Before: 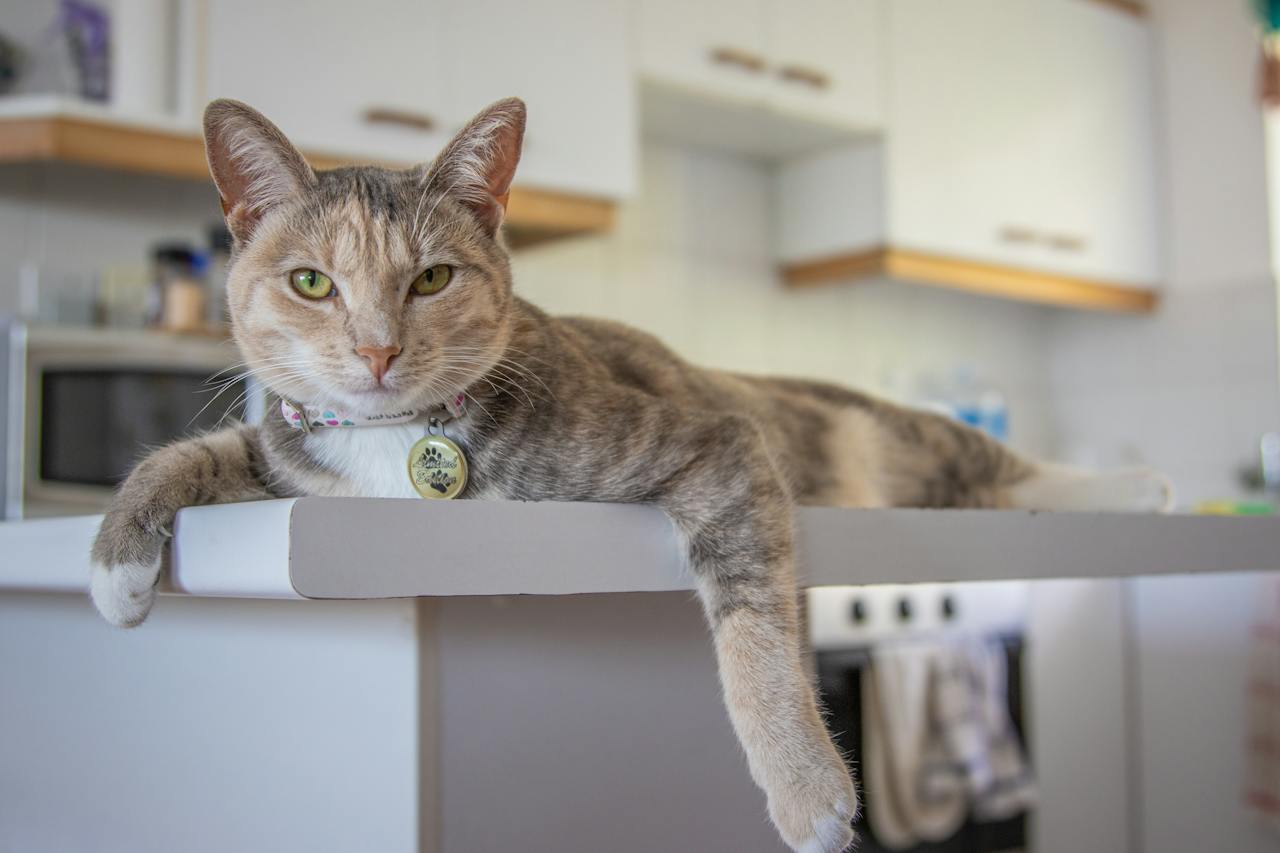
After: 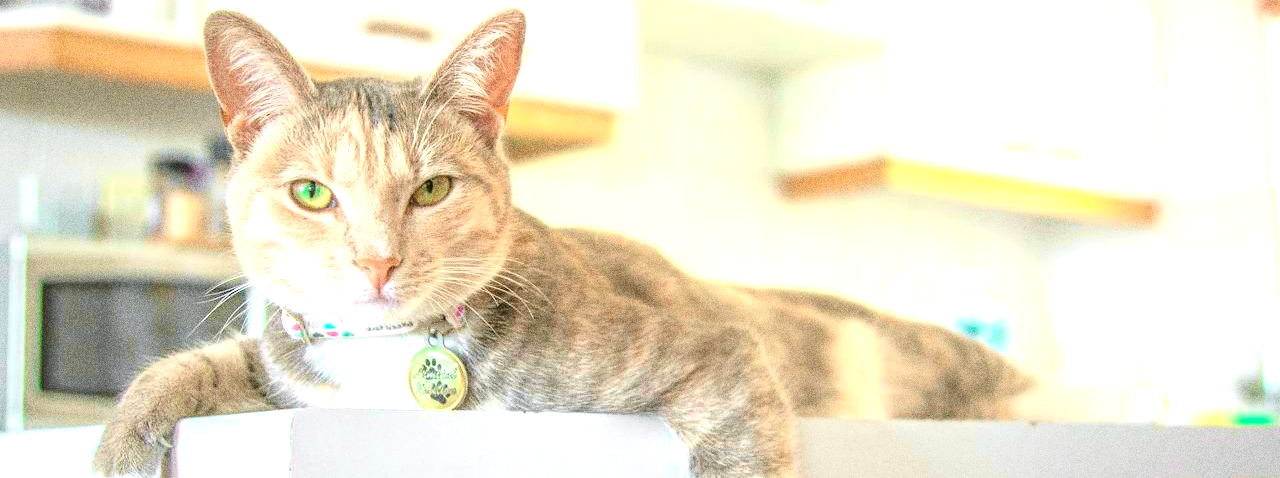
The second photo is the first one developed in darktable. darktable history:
grain: strength 49.07%
exposure: black level correction 0, exposure 2 EV, compensate highlight preservation false
tone curve: curves: ch0 [(0, 0) (0.402, 0.473) (0.673, 0.68) (0.899, 0.832) (0.999, 0.903)]; ch1 [(0, 0) (0.379, 0.262) (0.464, 0.425) (0.498, 0.49) (0.507, 0.5) (0.53, 0.532) (0.582, 0.583) (0.68, 0.672) (0.791, 0.748) (1, 0.896)]; ch2 [(0, 0) (0.199, 0.414) (0.438, 0.49) (0.496, 0.501) (0.515, 0.546) (0.577, 0.605) (0.632, 0.649) (0.717, 0.727) (0.845, 0.855) (0.998, 0.977)], color space Lab, independent channels, preserve colors none
crop and rotate: top 10.605%, bottom 33.274%
tone equalizer: on, module defaults
